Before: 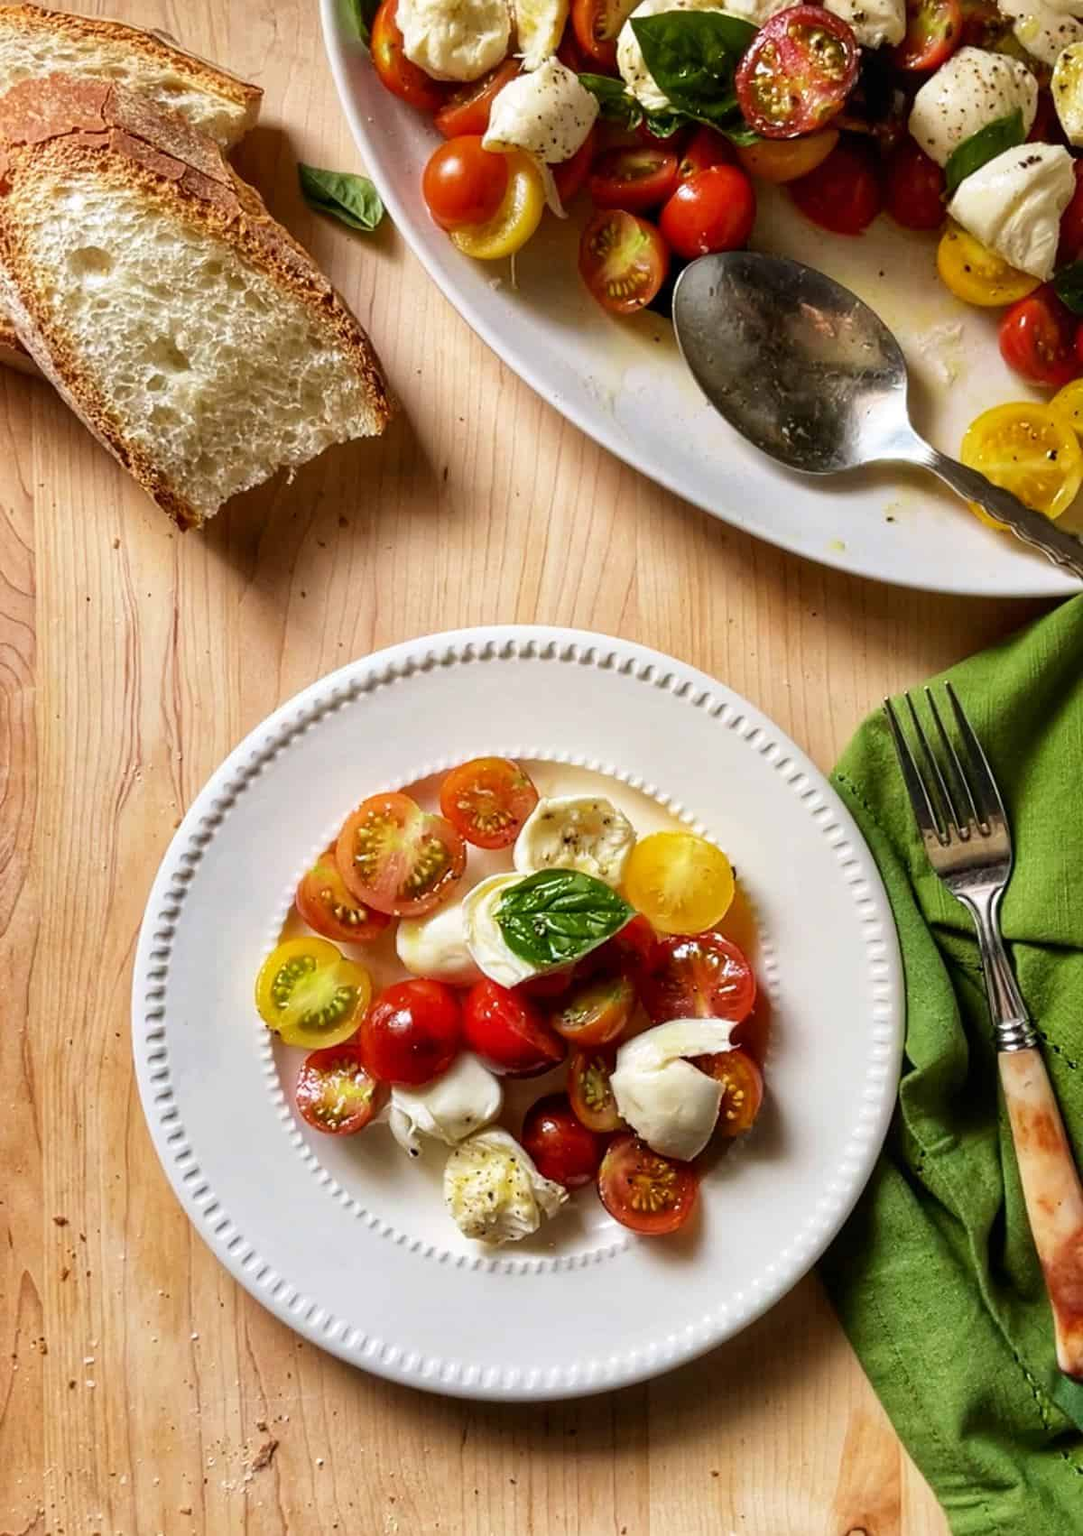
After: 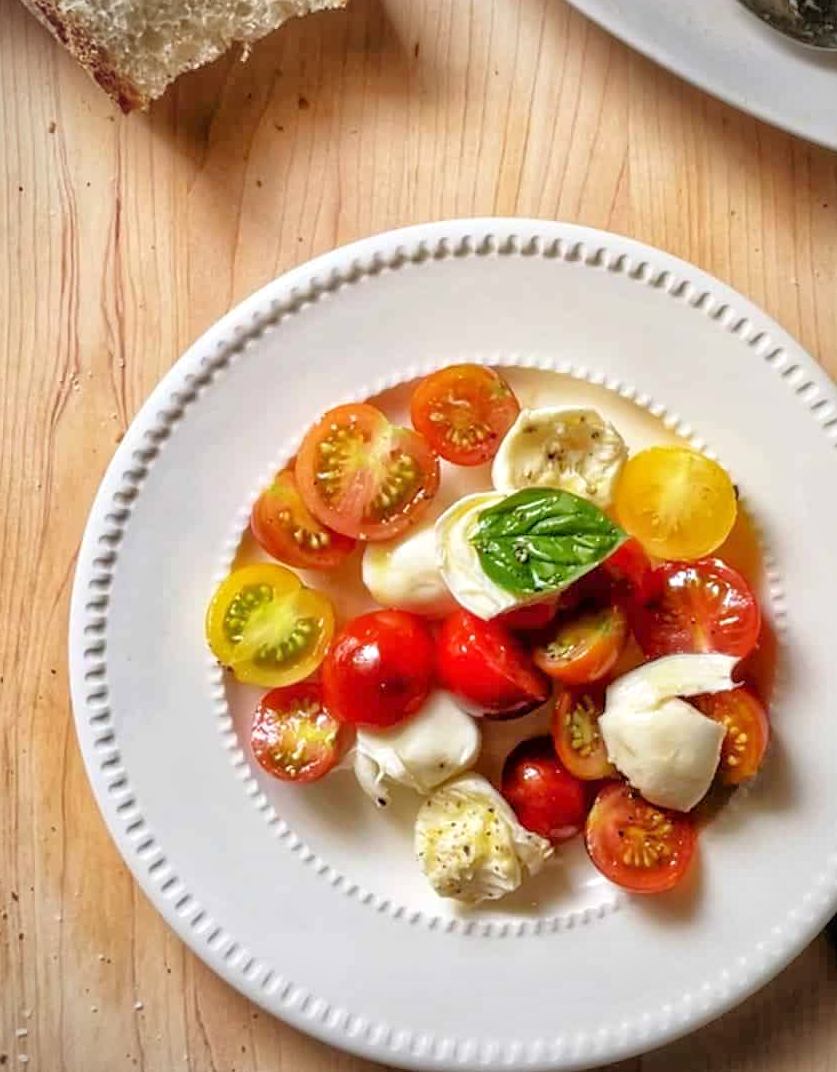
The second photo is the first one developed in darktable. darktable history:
vignetting: fall-off radius 61.19%
tone equalizer: -7 EV 0.145 EV, -6 EV 0.622 EV, -5 EV 1.12 EV, -4 EV 1.3 EV, -3 EV 1.17 EV, -2 EV 0.6 EV, -1 EV 0.16 EV, mask exposure compensation -0.496 EV
crop: left 6.49%, top 27.94%, right 23.734%, bottom 8.97%
